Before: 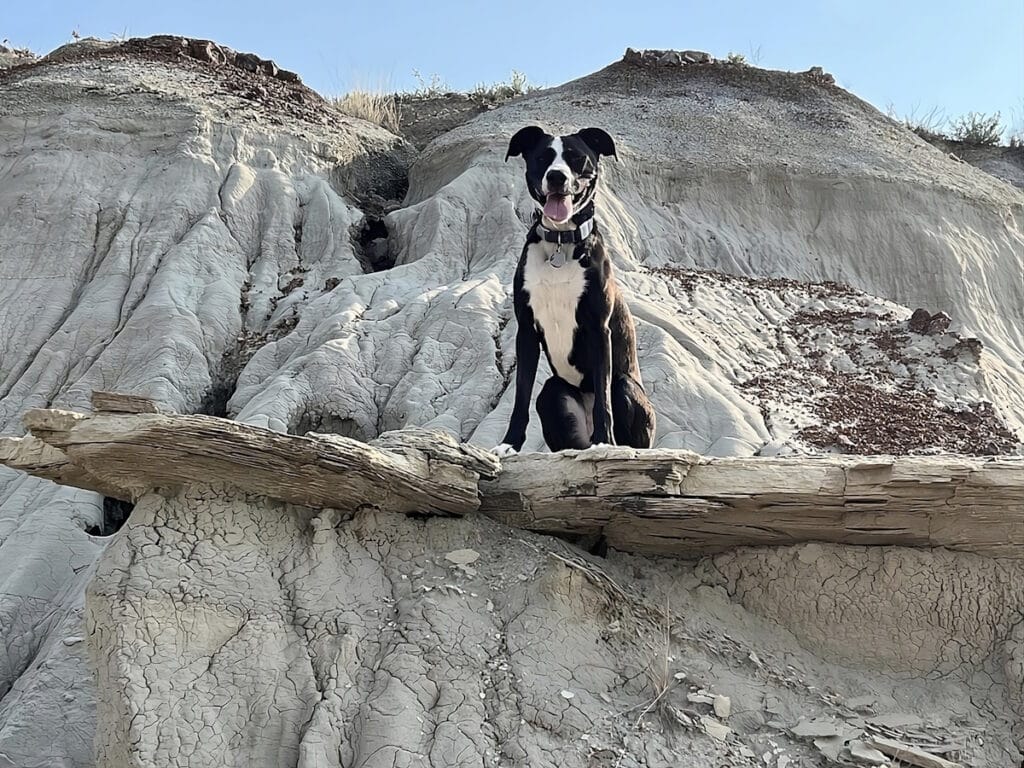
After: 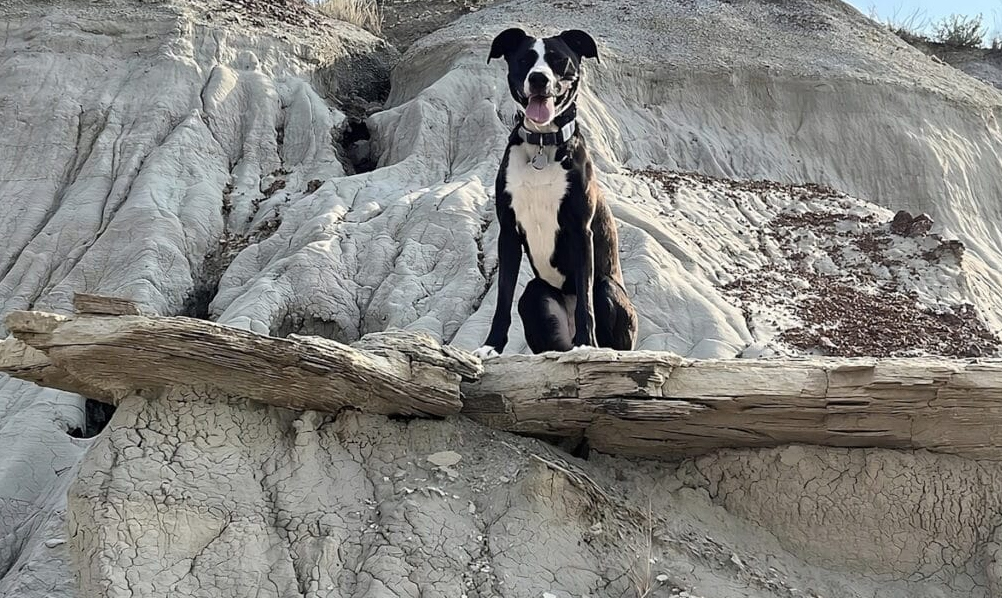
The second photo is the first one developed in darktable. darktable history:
crop and rotate: left 1.814%, top 12.818%, right 0.25%, bottom 9.225%
white balance: emerald 1
